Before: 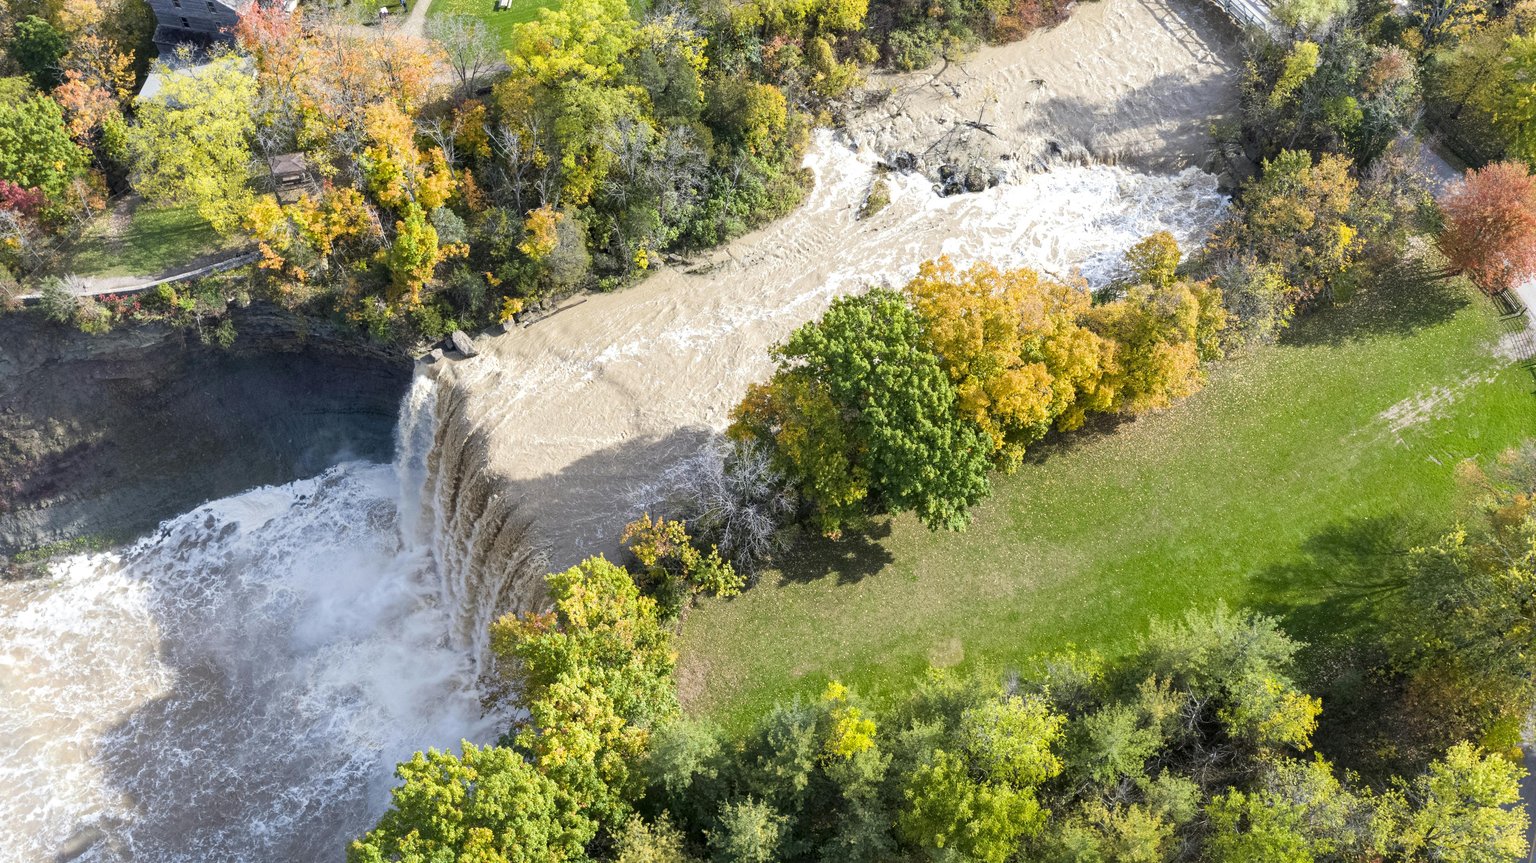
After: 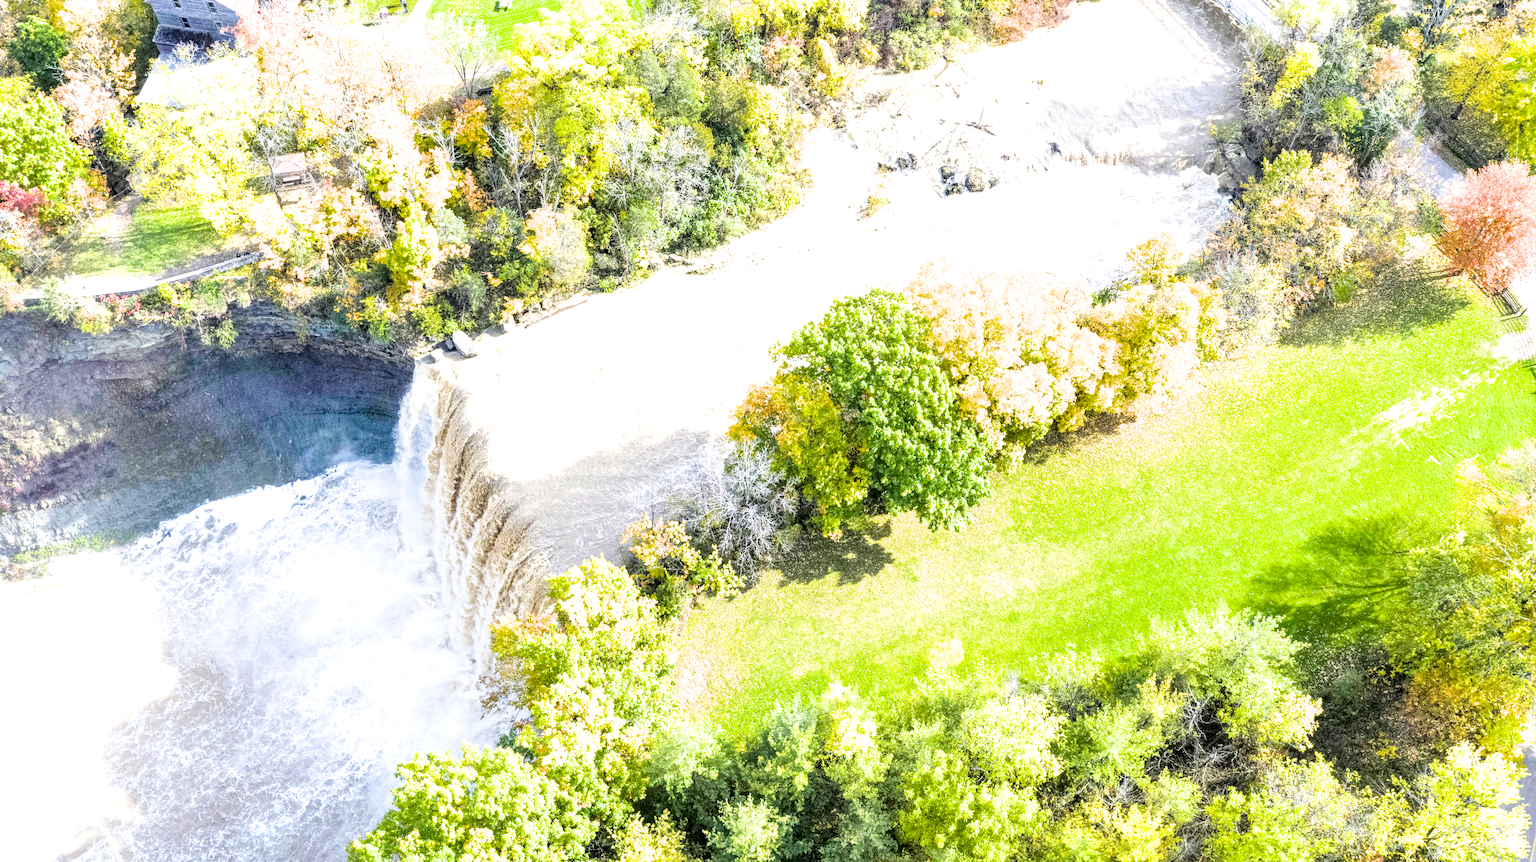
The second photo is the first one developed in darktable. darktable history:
local contrast: on, module defaults
filmic rgb: black relative exposure -5 EV, hardness 2.88, contrast 1.2, highlights saturation mix -30%
color balance rgb: perceptual saturation grading › global saturation 30%, perceptual brilliance grading › global brilliance 10%, global vibrance 20%
exposure: black level correction 0, exposure 2 EV, compensate highlight preservation false
